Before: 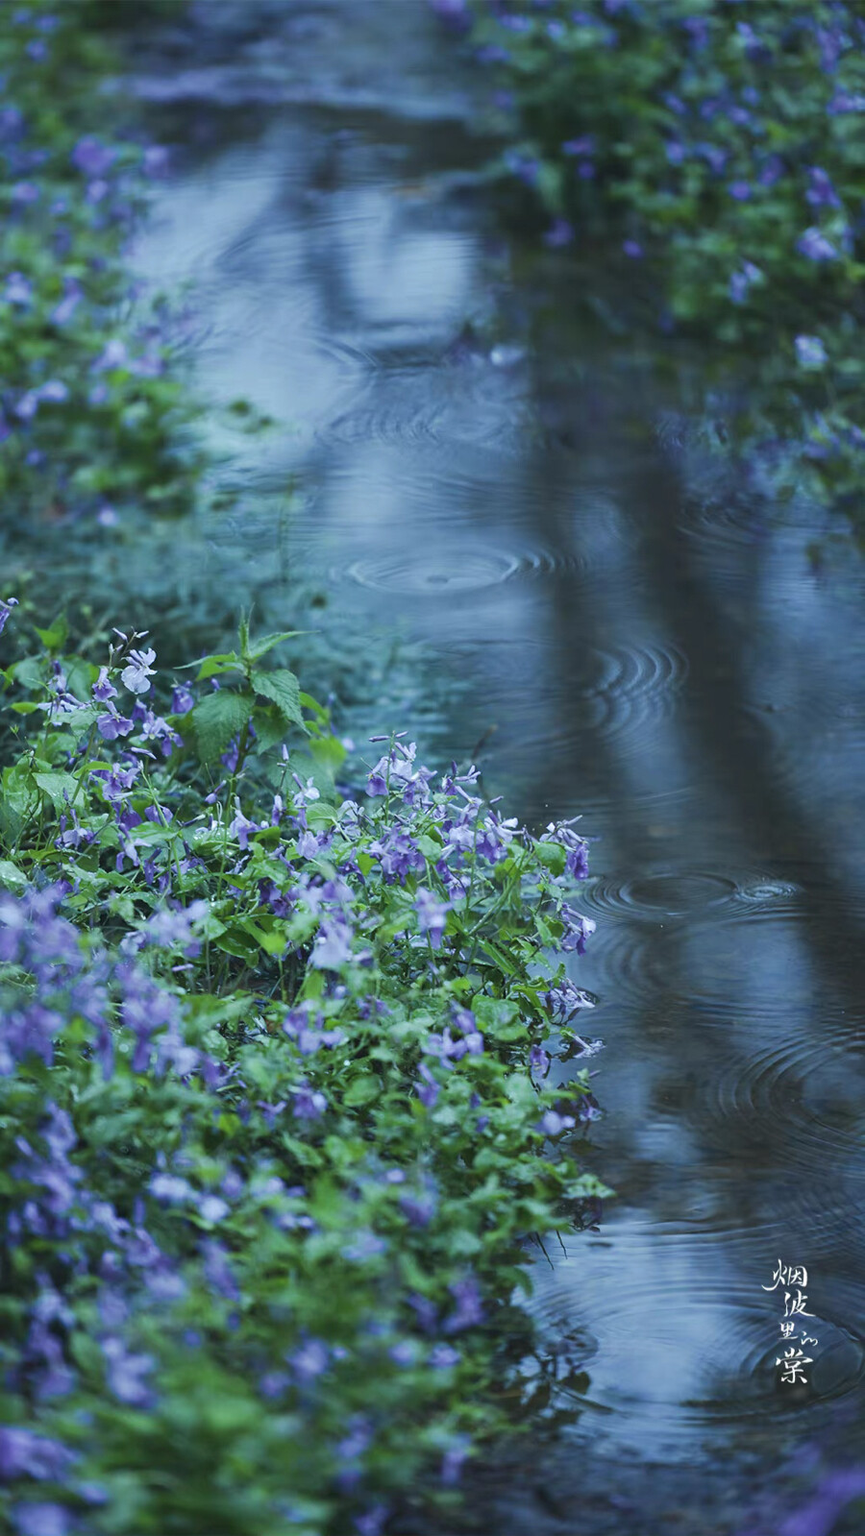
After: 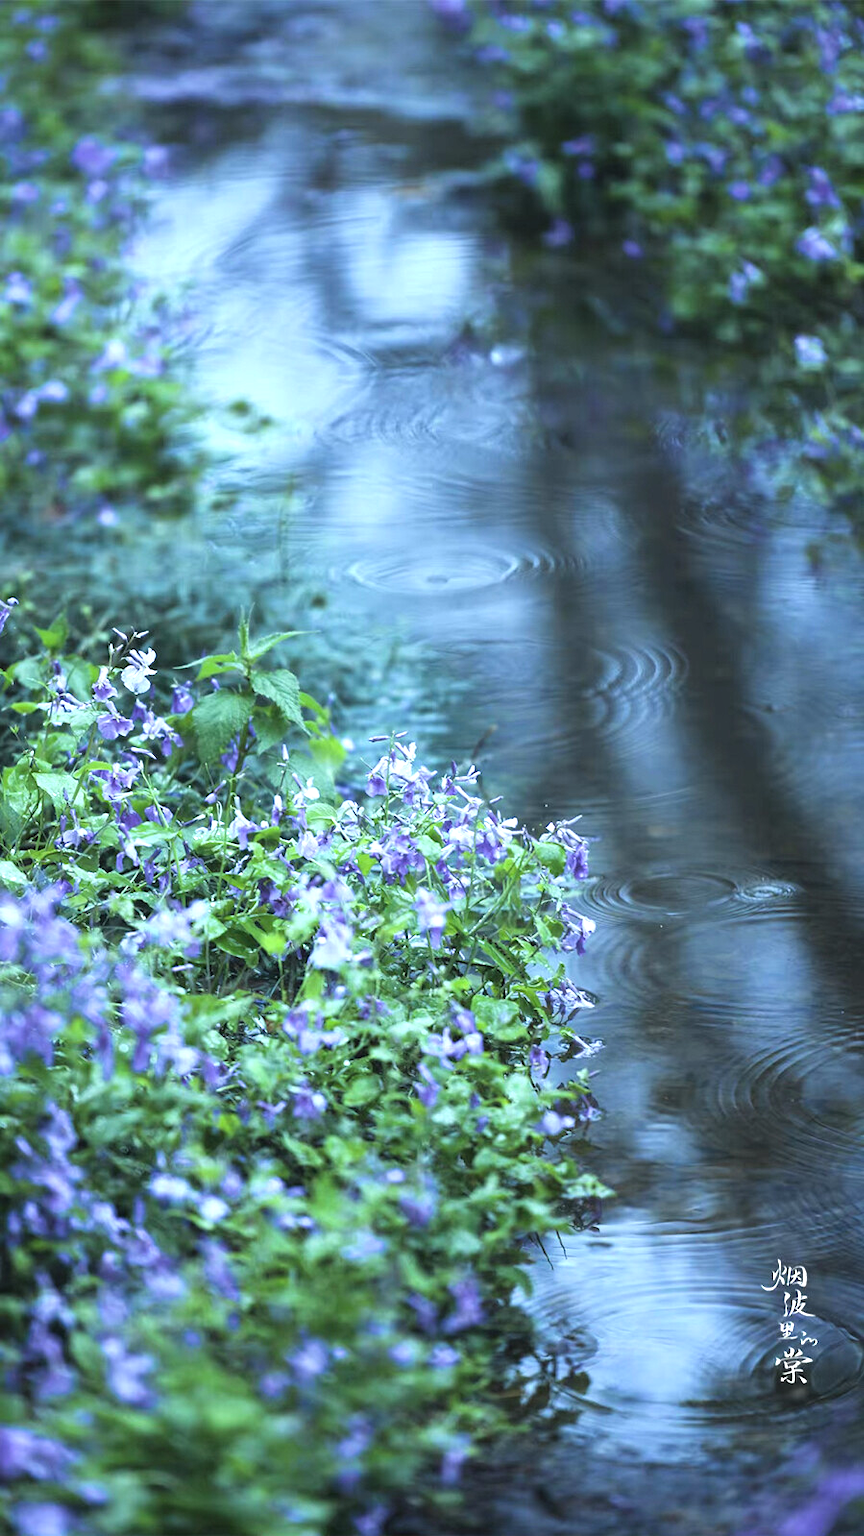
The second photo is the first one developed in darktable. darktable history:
tone equalizer: -8 EV -1.07 EV, -7 EV -1 EV, -6 EV -0.906 EV, -5 EV -0.58 EV, -3 EV 0.591 EV, -2 EV 0.881 EV, -1 EV 1.01 EV, +0 EV 1.05 EV
